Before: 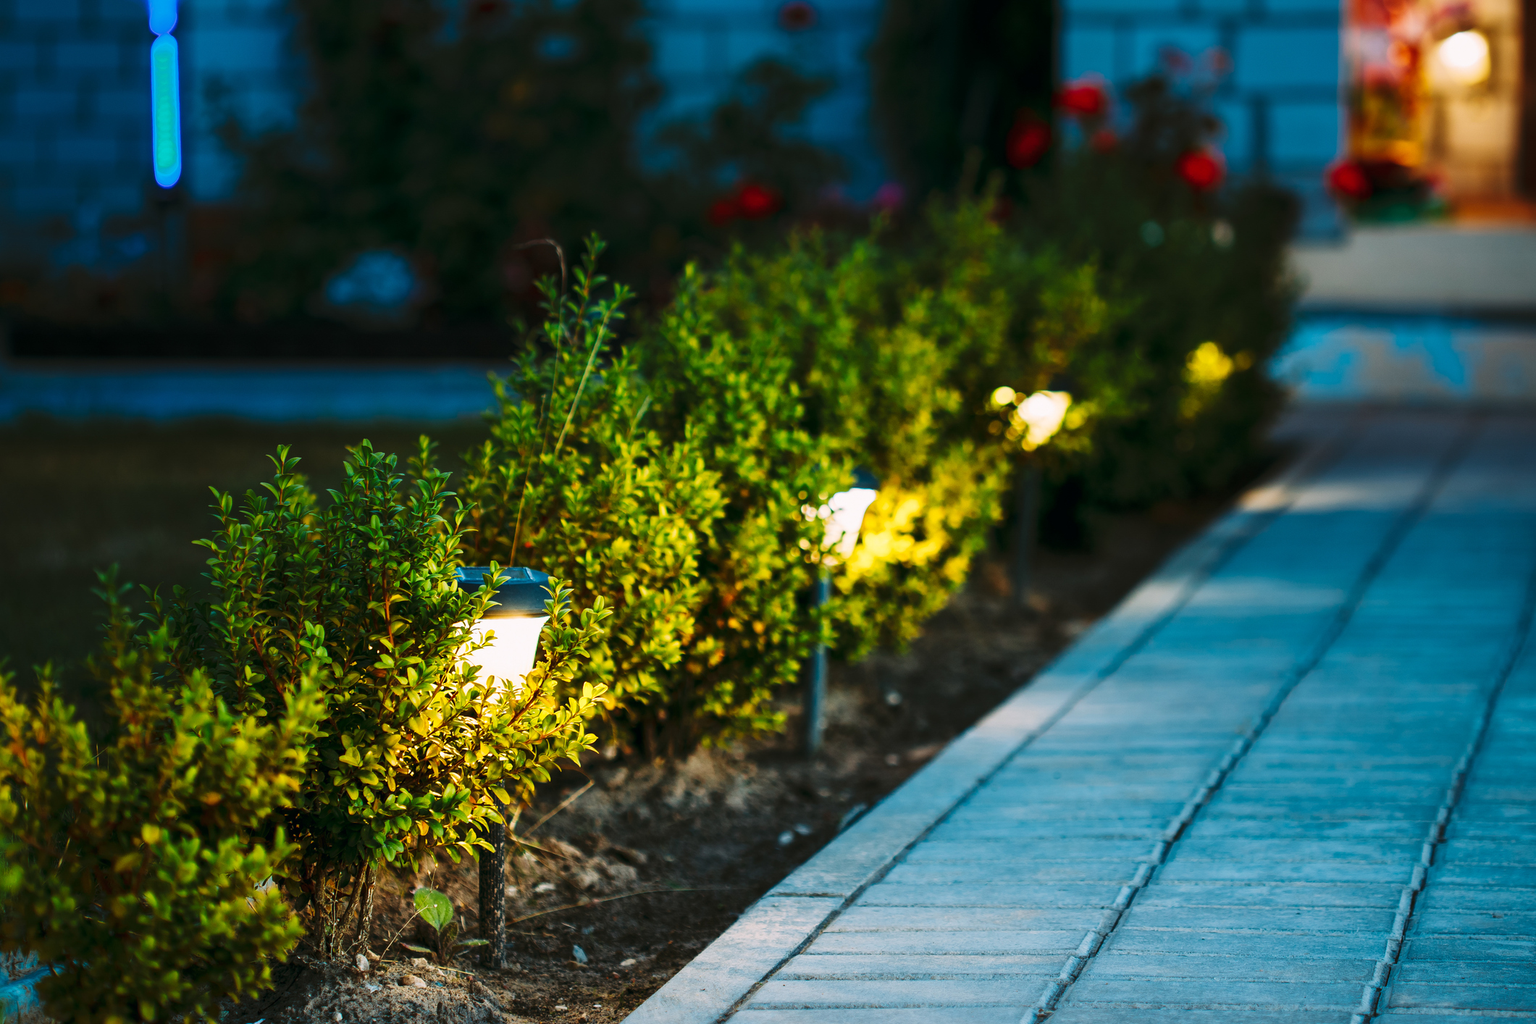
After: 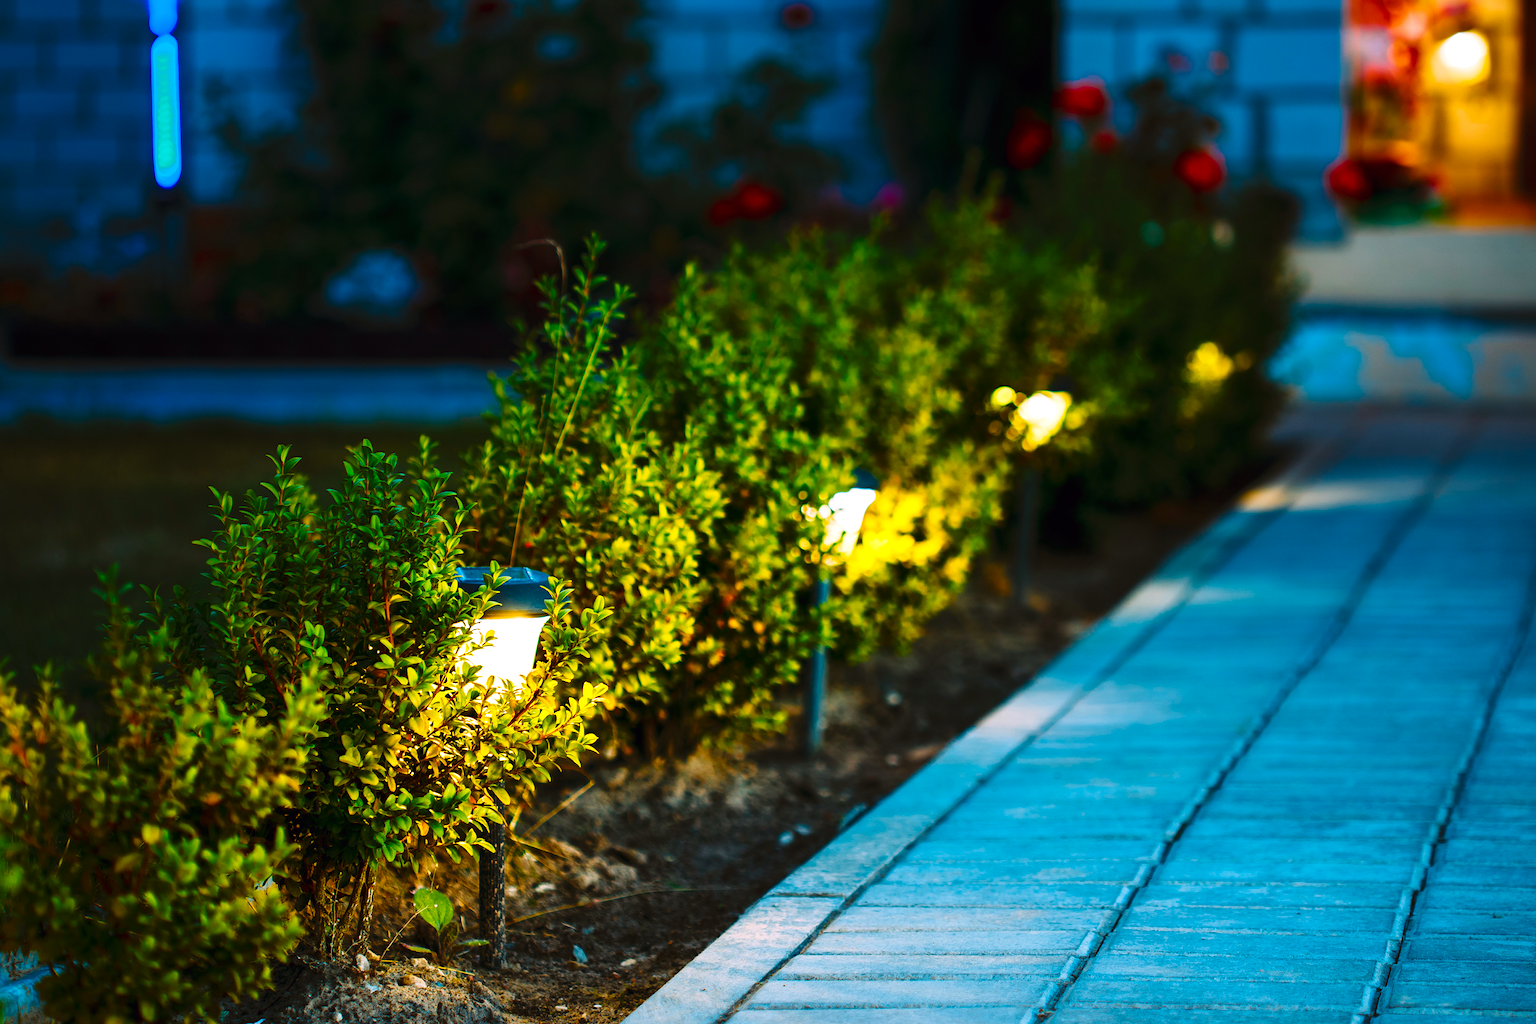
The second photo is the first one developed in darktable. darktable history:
color balance rgb: perceptual saturation grading › global saturation 20%, global vibrance 20%
color balance: lift [1, 1.001, 0.999, 1.001], gamma [1, 1.004, 1.007, 0.993], gain [1, 0.991, 0.987, 1.013], contrast 7.5%, contrast fulcrum 10%, output saturation 115%
